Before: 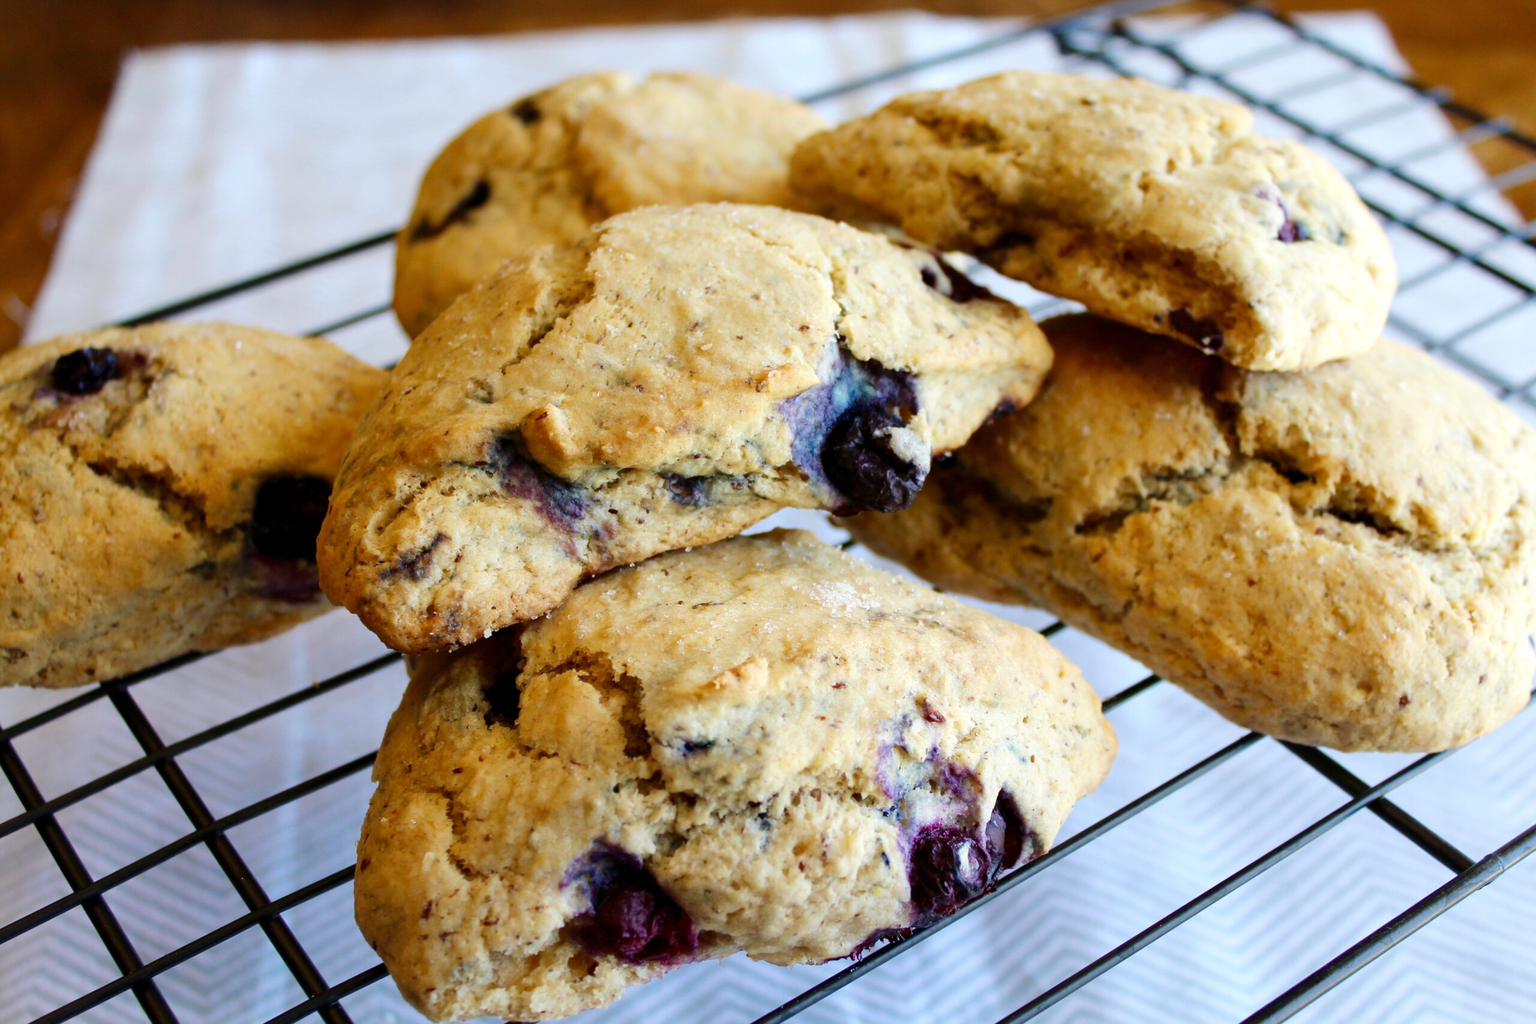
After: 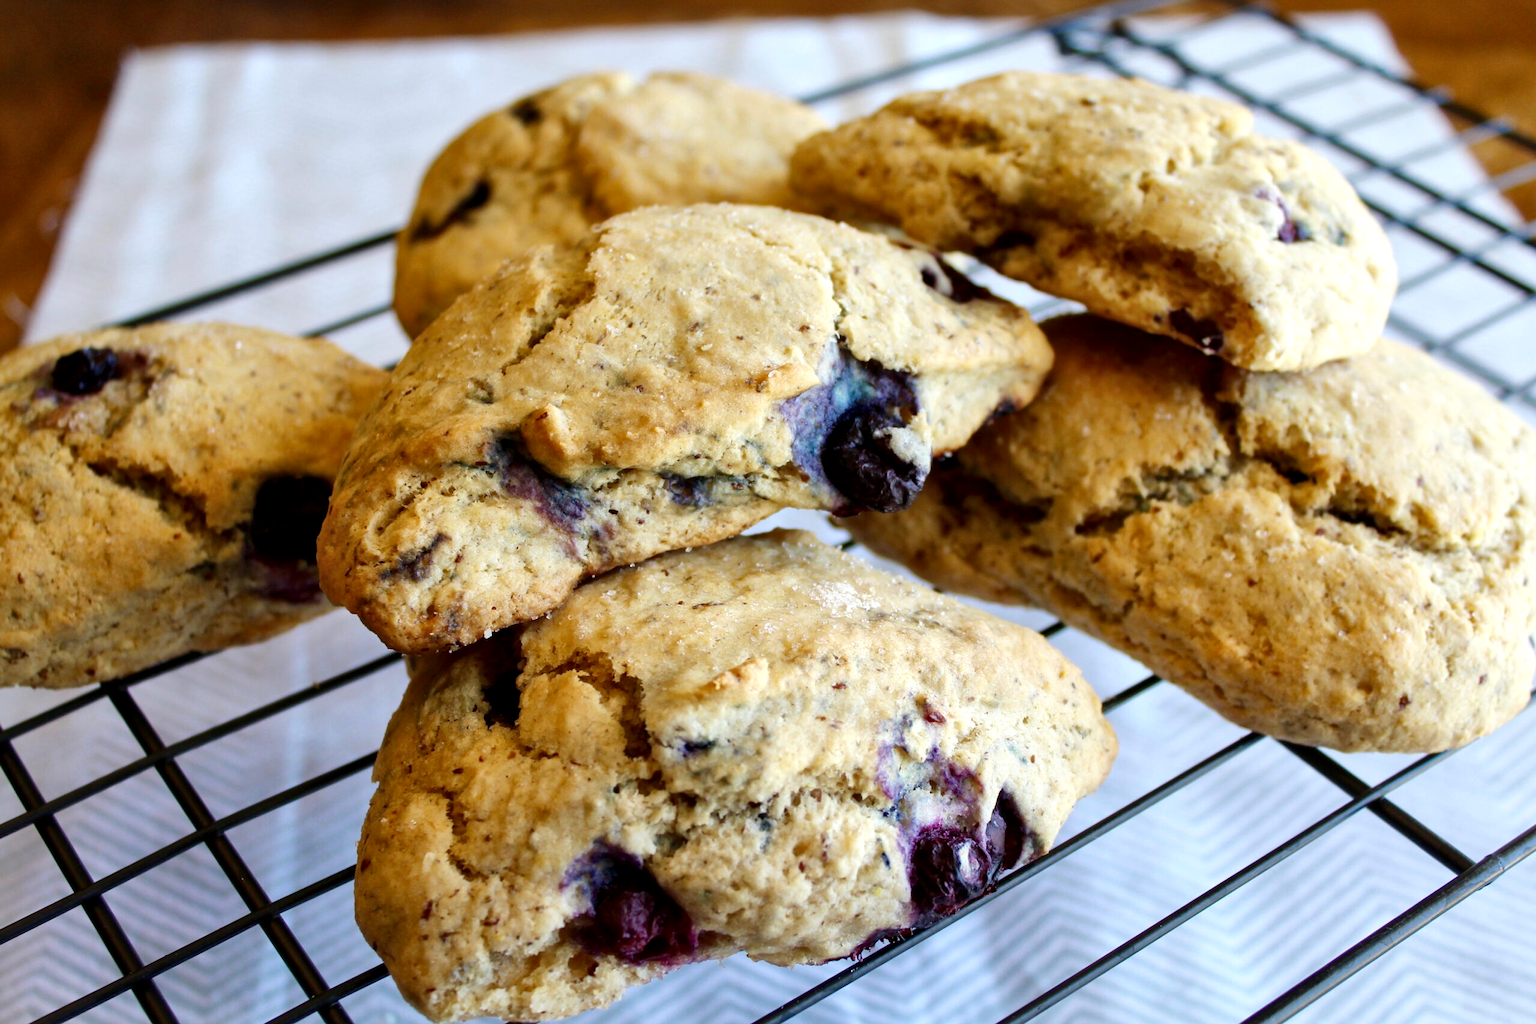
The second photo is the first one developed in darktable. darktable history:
local contrast: mode bilateral grid, contrast 21, coarseness 49, detail 141%, midtone range 0.2
